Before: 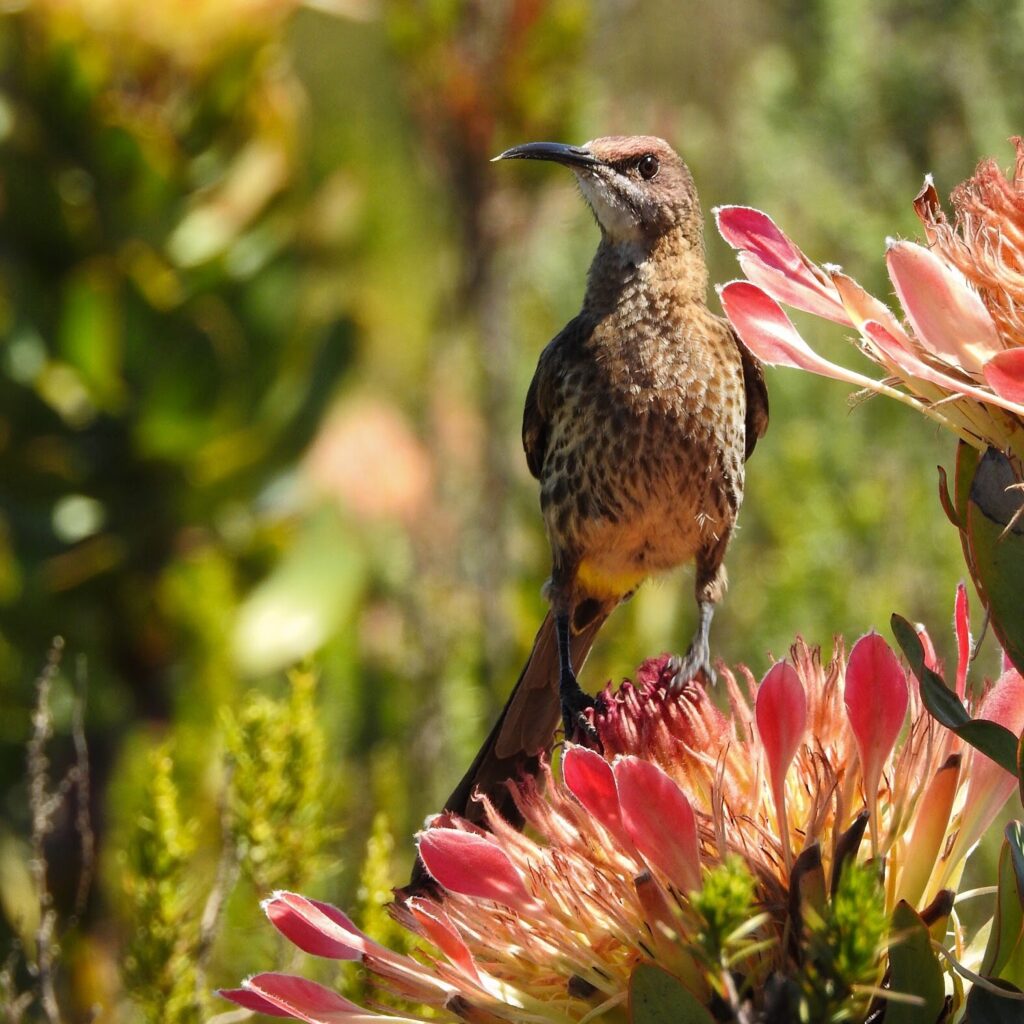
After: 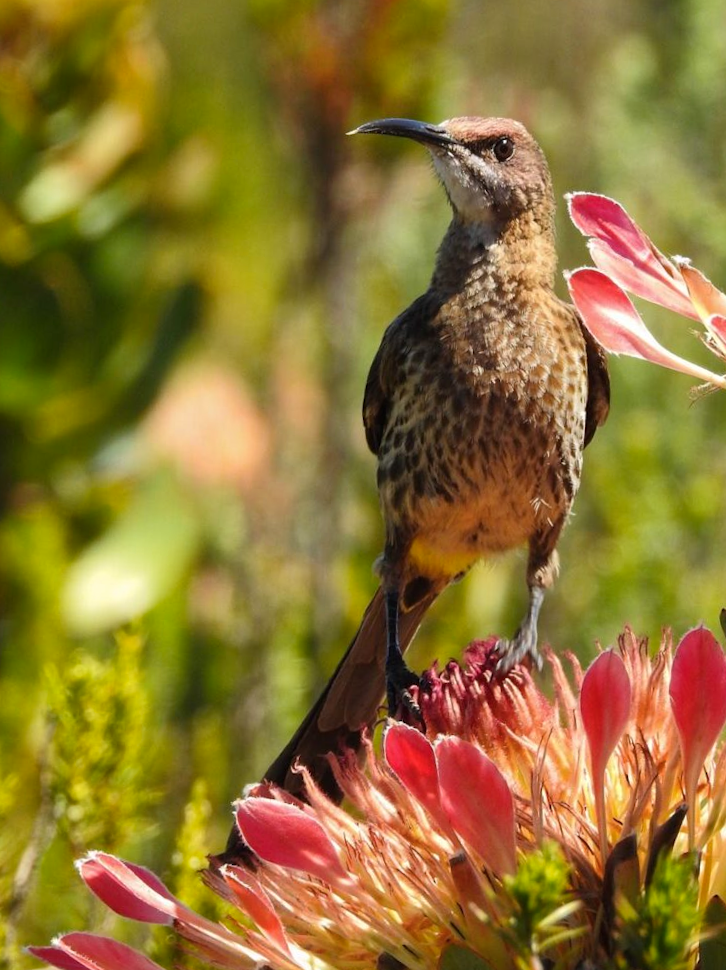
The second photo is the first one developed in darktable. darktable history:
crop and rotate: angle -3.23°, left 14.238%, top 0.02%, right 10.922%, bottom 0.031%
color balance rgb: perceptual saturation grading › global saturation 0.037%, global vibrance 20%
